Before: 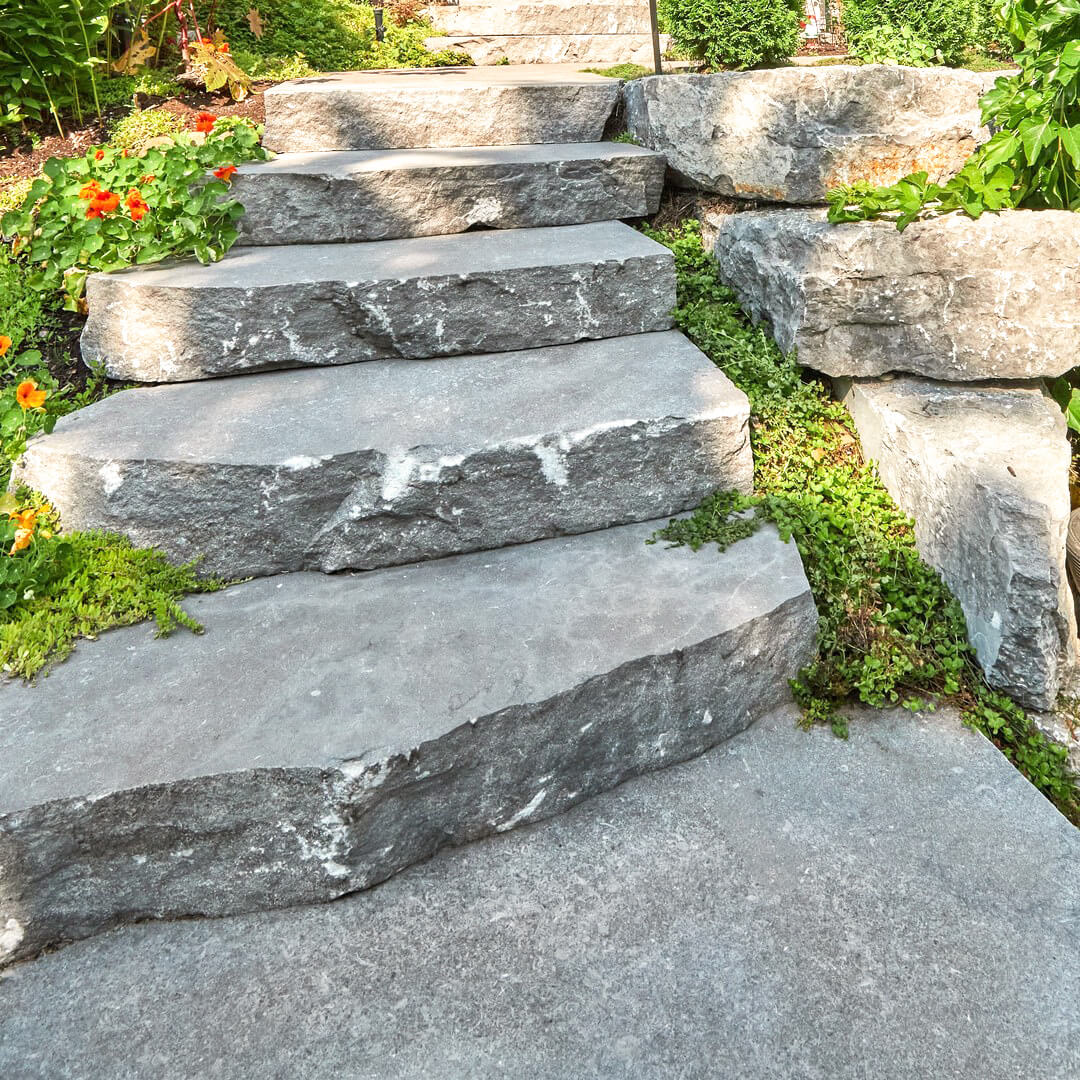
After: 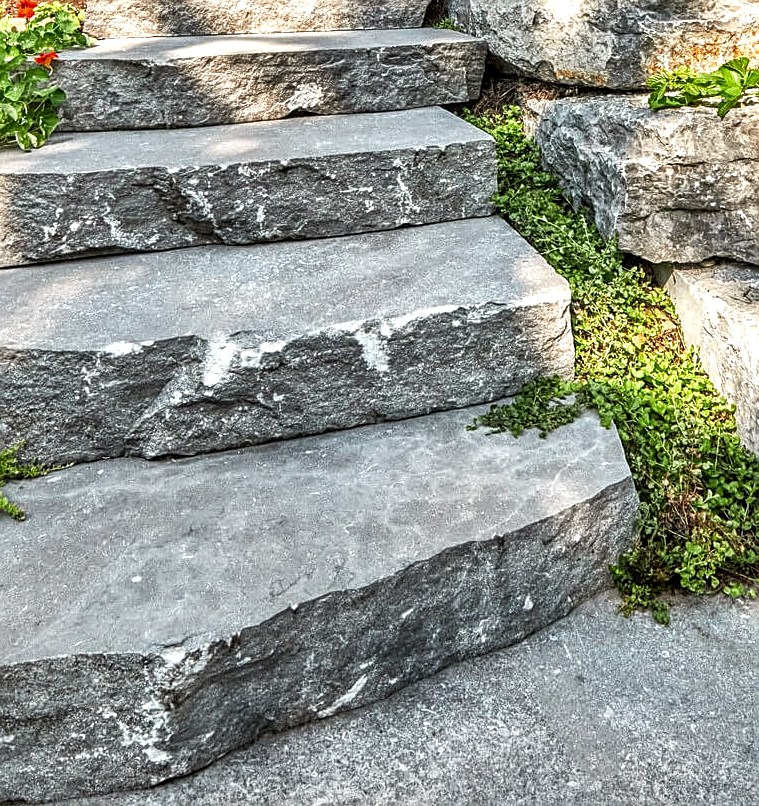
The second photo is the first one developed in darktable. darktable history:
shadows and highlights: soften with gaussian
crop and rotate: left 16.578%, top 10.704%, right 13.053%, bottom 14.6%
local contrast: detail 150%
sharpen: on, module defaults
